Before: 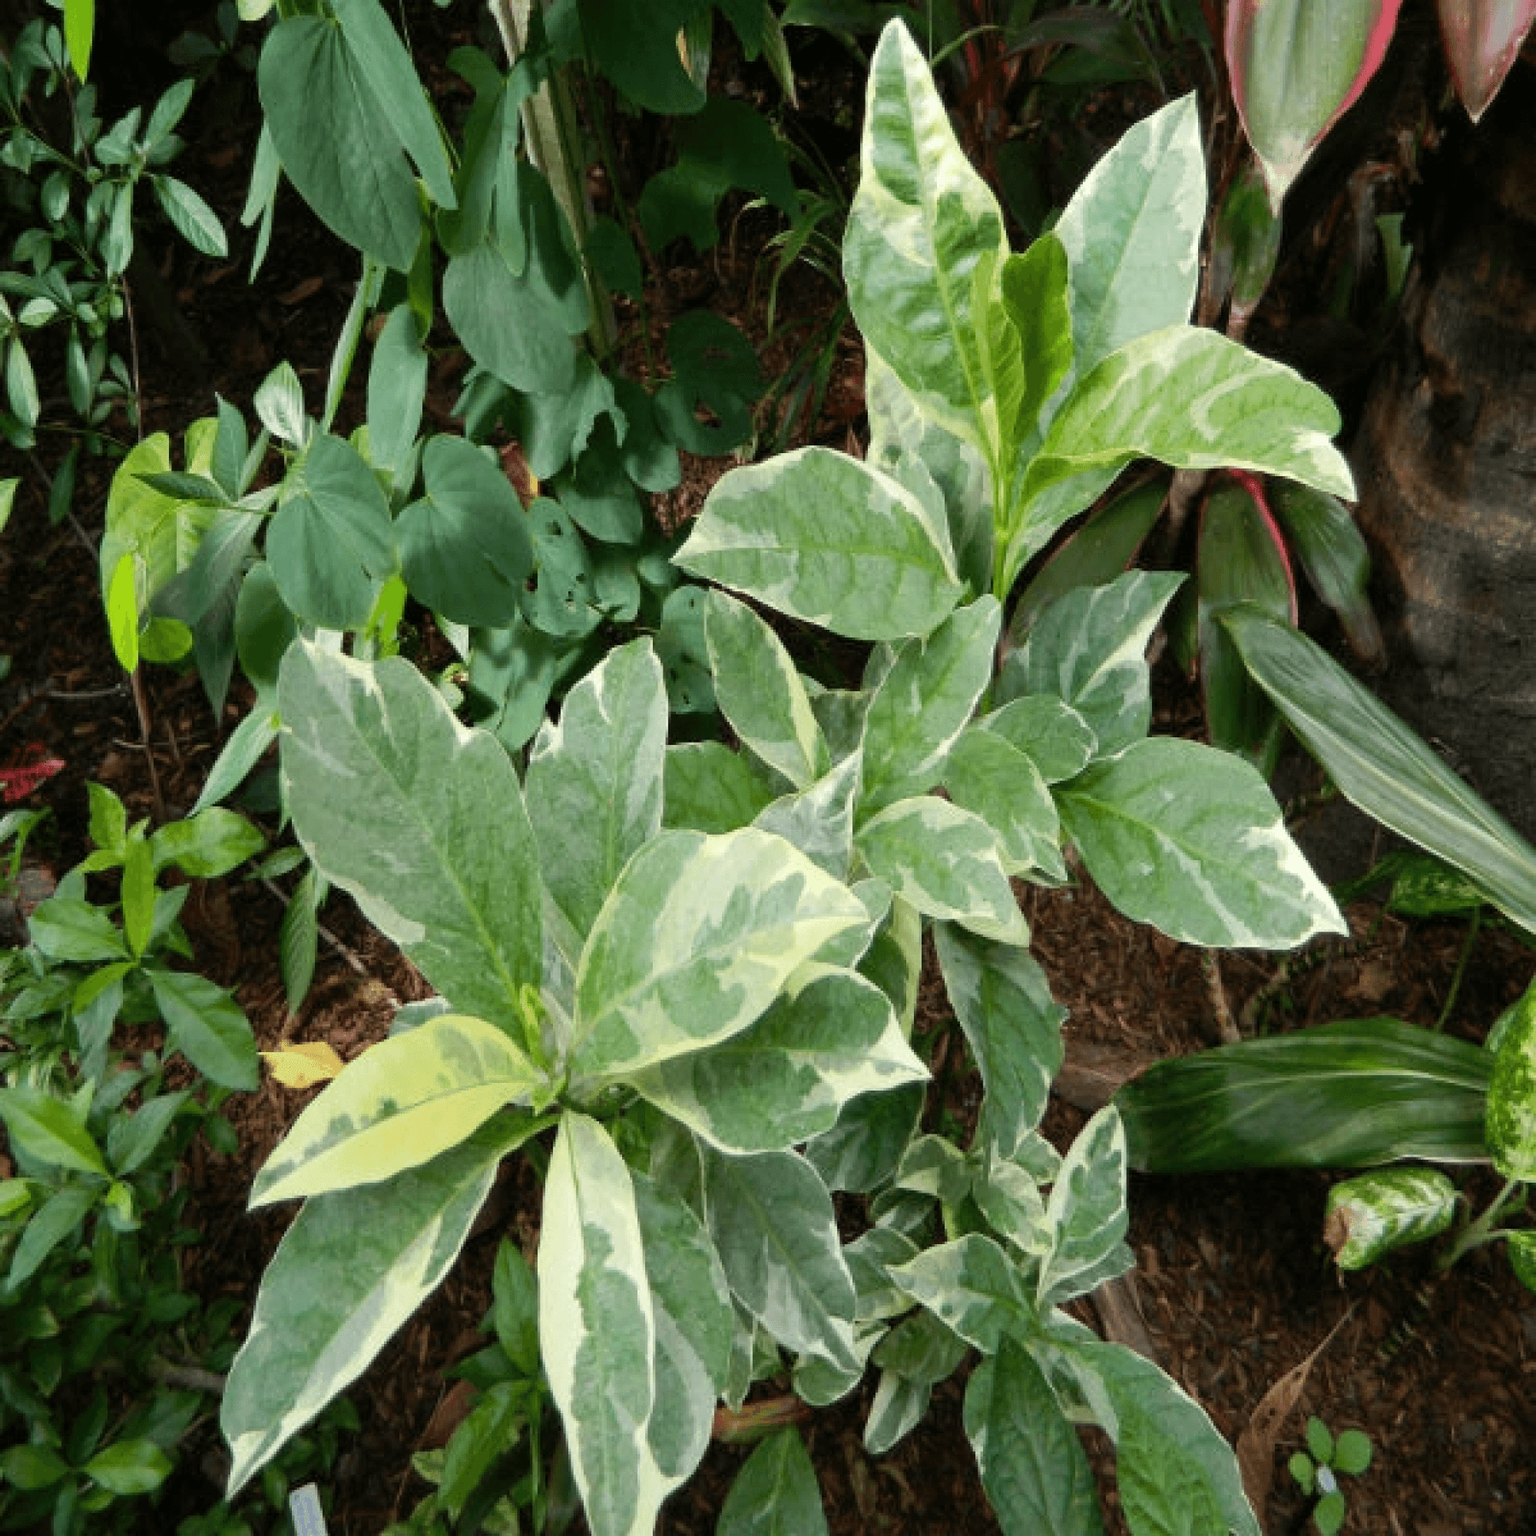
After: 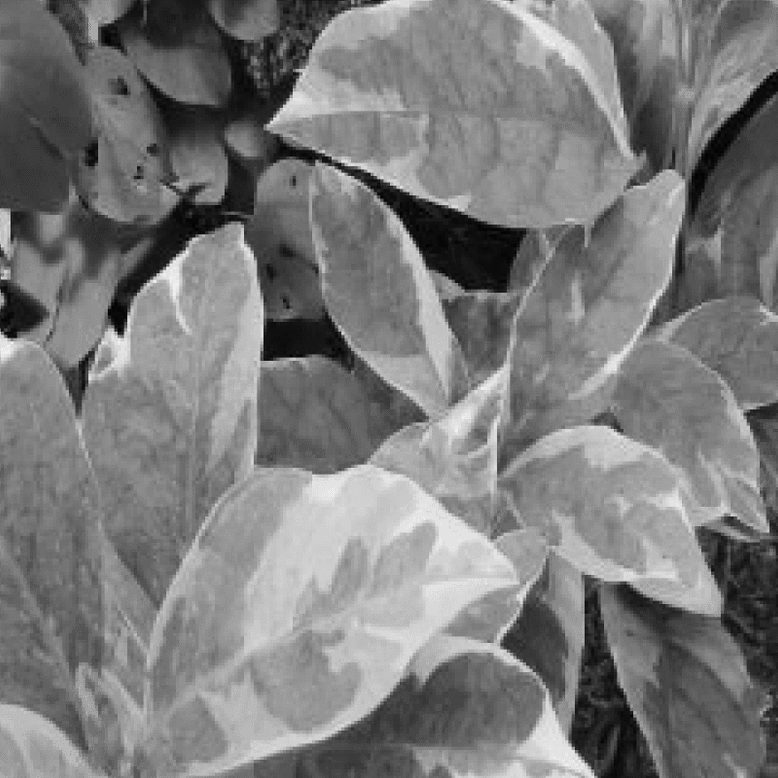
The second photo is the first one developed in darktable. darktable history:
color calibration: output gray [0.28, 0.41, 0.31, 0], gray › normalize channels true, illuminant same as pipeline (D50), adaptation XYZ, x 0.346, y 0.359, gamut compression 0
crop: left 30%, top 30%, right 30%, bottom 30%
